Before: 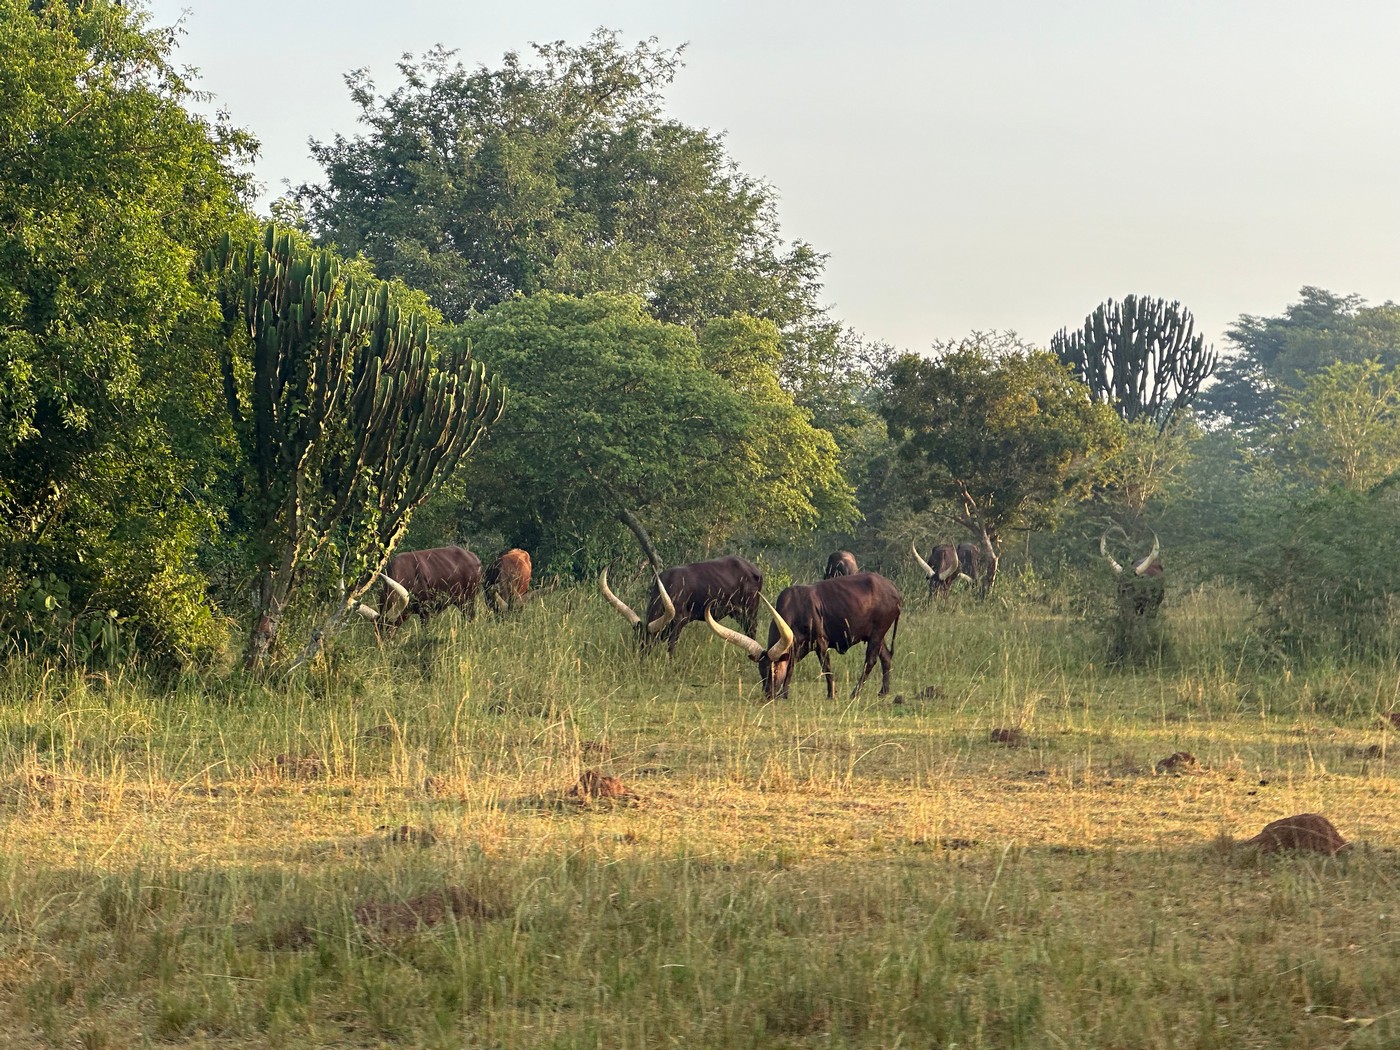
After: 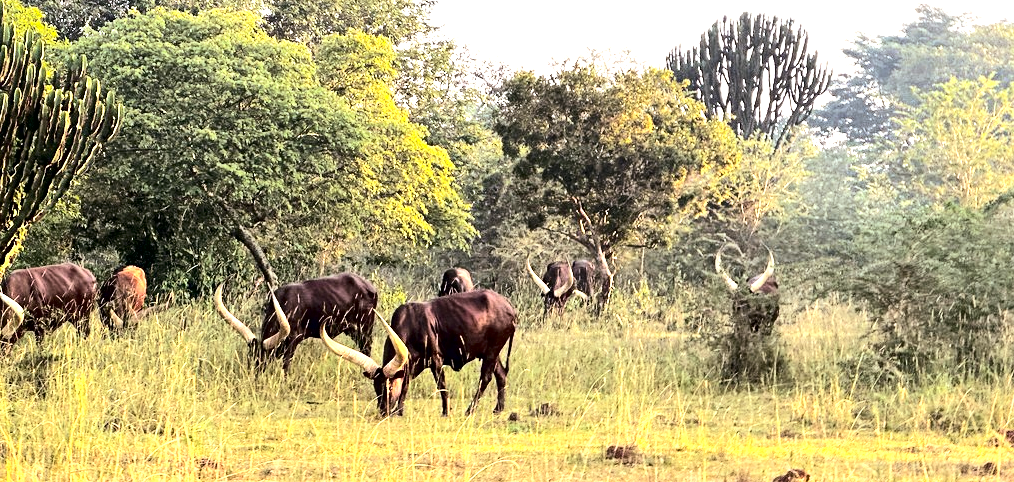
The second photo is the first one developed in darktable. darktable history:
exposure: black level correction 0.002, compensate highlight preservation false
tone curve: curves: ch0 [(0, 0) (0.004, 0) (0.133, 0.071) (0.341, 0.453) (0.839, 0.922) (1, 1)], color space Lab, independent channels, preserve colors none
color correction: highlights a* 3.11, highlights b* -1.11, shadows a* -0.103, shadows b* 2, saturation 0.976
contrast brightness saturation: contrast -0.022, brightness -0.008, saturation 0.031
local contrast: mode bilateral grid, contrast 25, coarseness 60, detail 150%, midtone range 0.2
crop and rotate: left 27.529%, top 27.032%, bottom 26.991%
color balance rgb: shadows lift › chroma 4.489%, shadows lift › hue 25.3°, highlights gain › chroma 0.137%, highlights gain › hue 330.86°, perceptual saturation grading › global saturation 4.083%, perceptual brilliance grading › highlights 47.943%, perceptual brilliance grading › mid-tones 21.324%, perceptual brilliance grading › shadows -6.237%, global vibrance 20%
